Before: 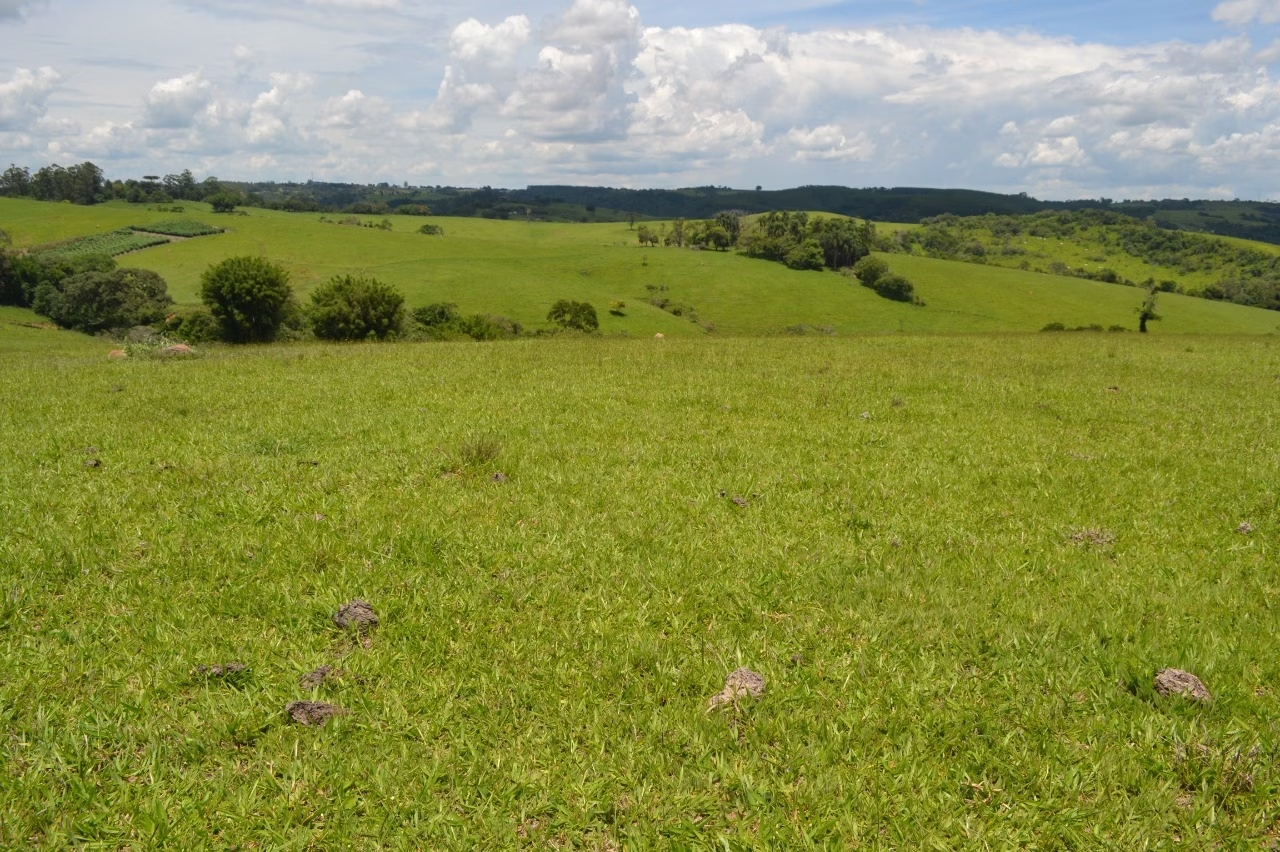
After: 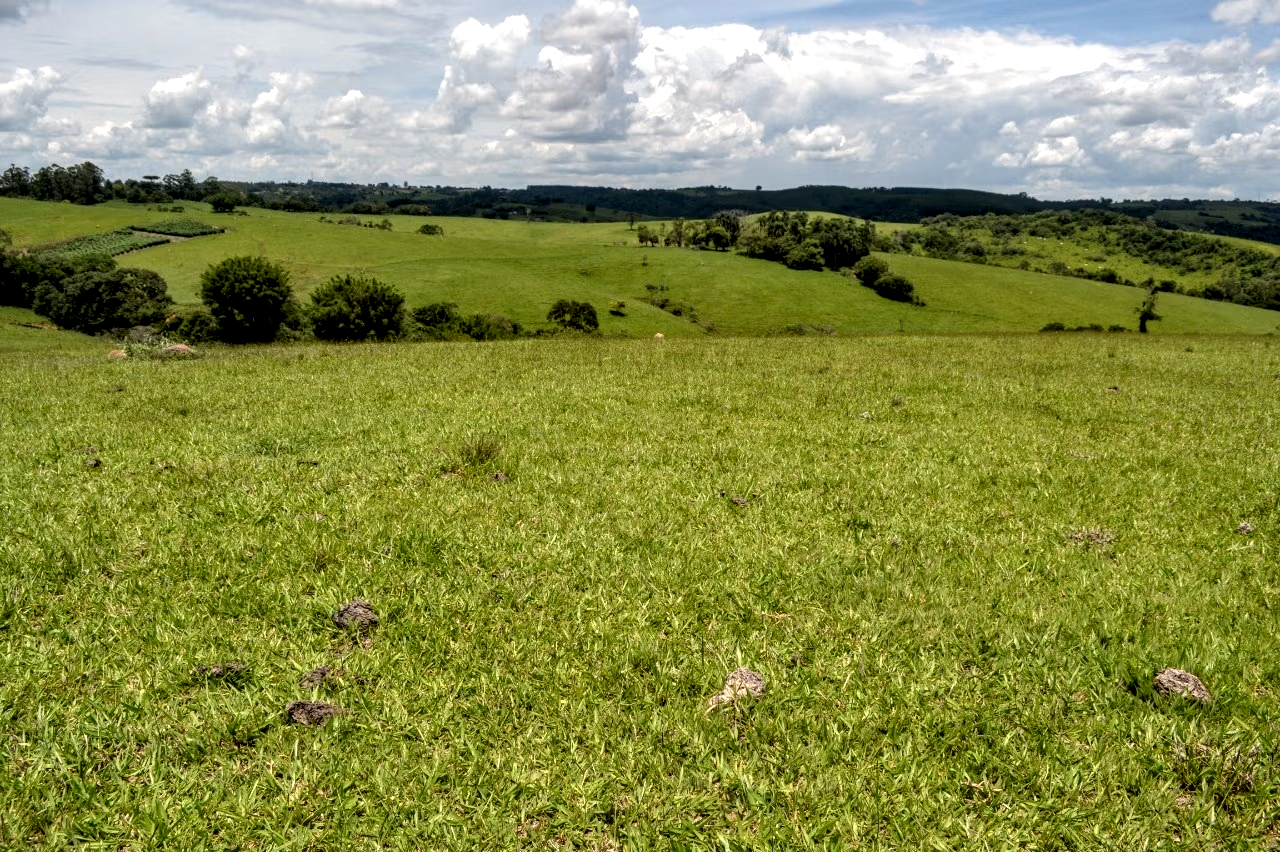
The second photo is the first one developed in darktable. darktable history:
local contrast: highlights 22%, detail 196%
